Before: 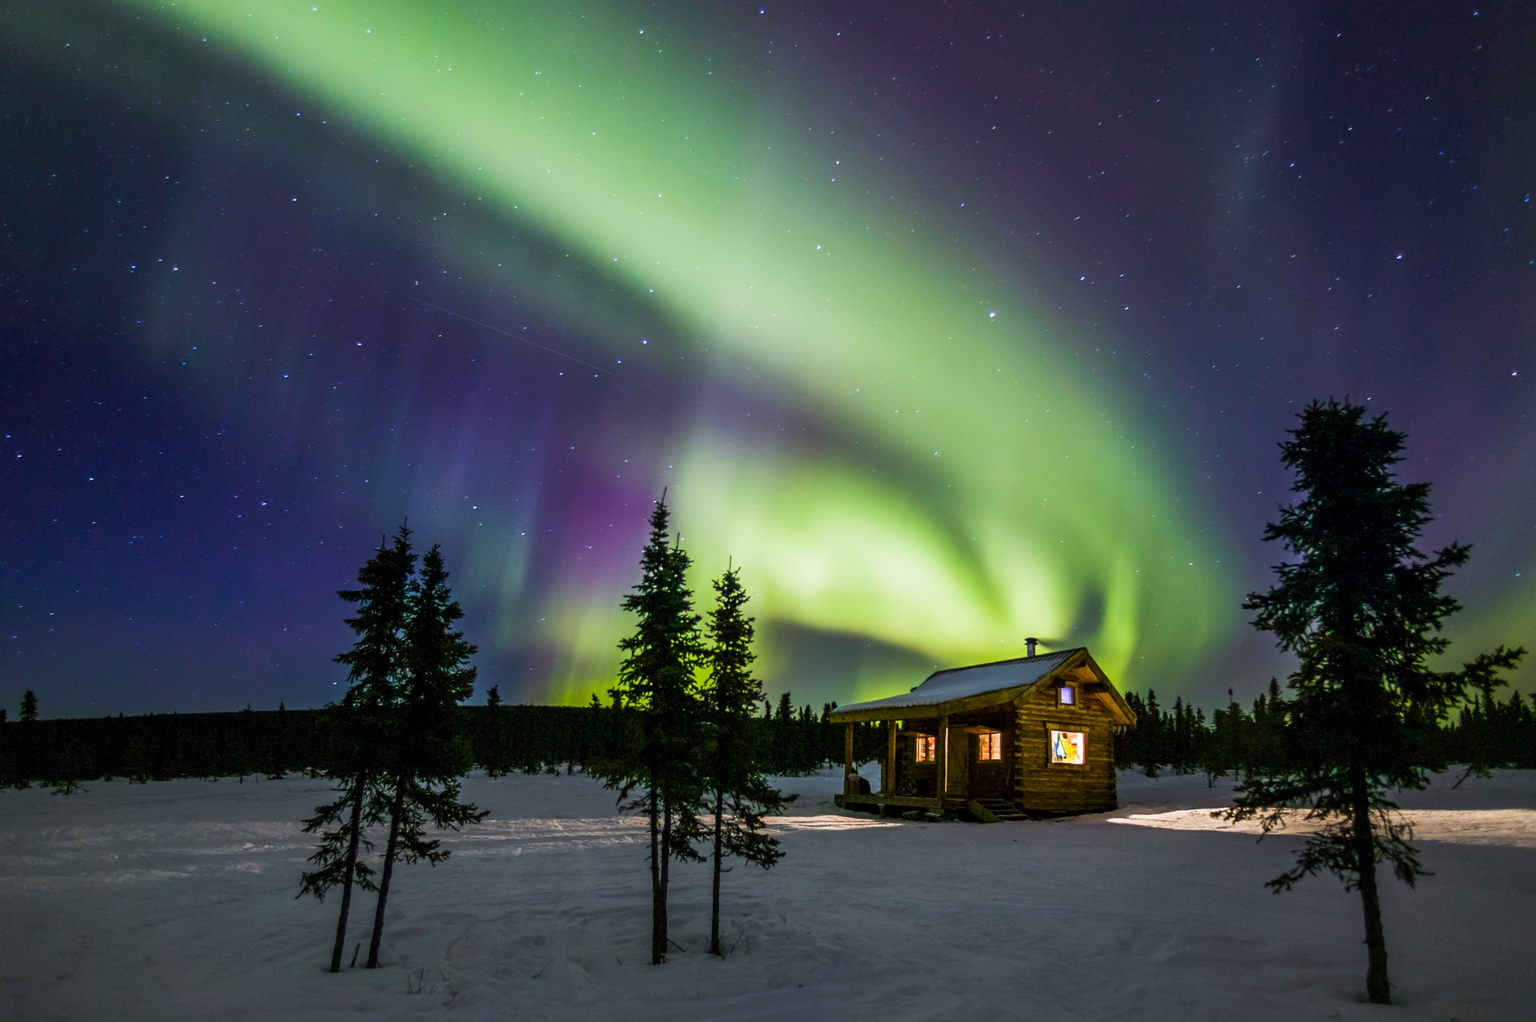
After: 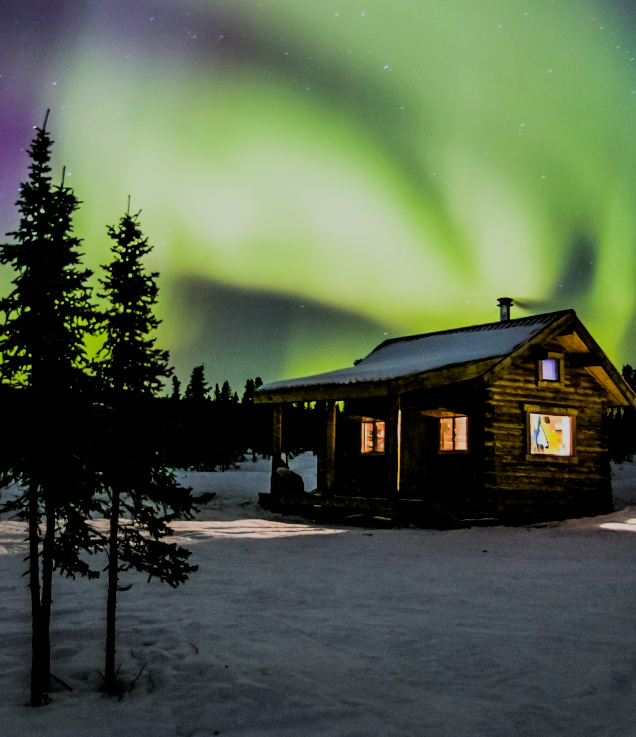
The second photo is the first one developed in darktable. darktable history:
crop: left 40.878%, top 39.176%, right 25.993%, bottom 3.081%
filmic rgb: black relative exposure -4.14 EV, white relative exposure 5.1 EV, hardness 2.11, contrast 1.165
